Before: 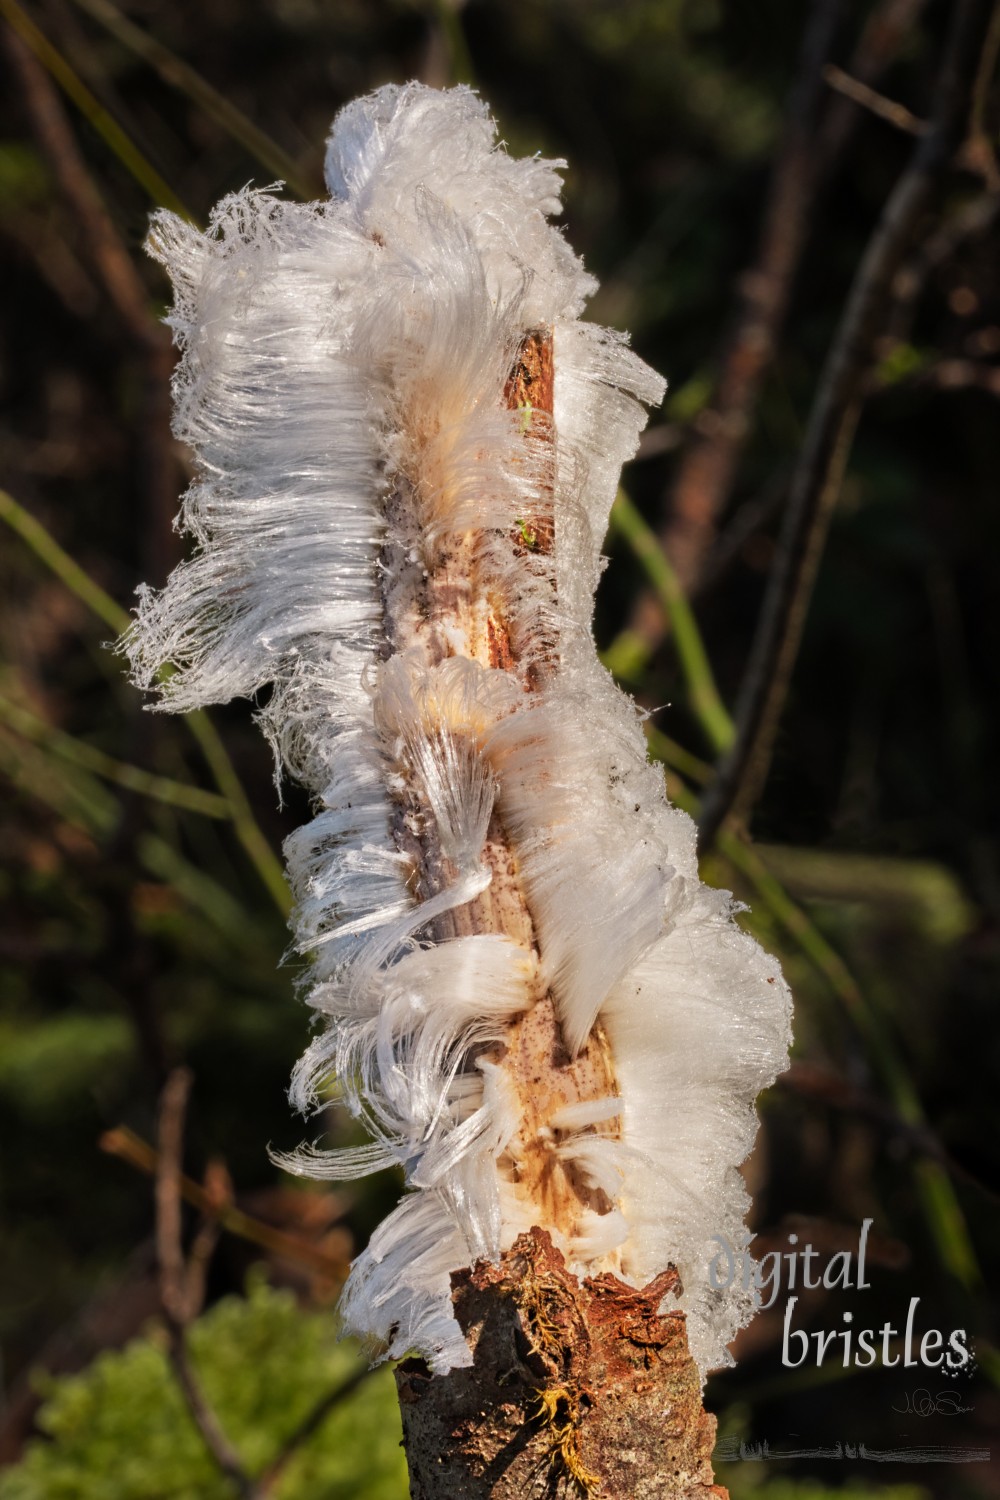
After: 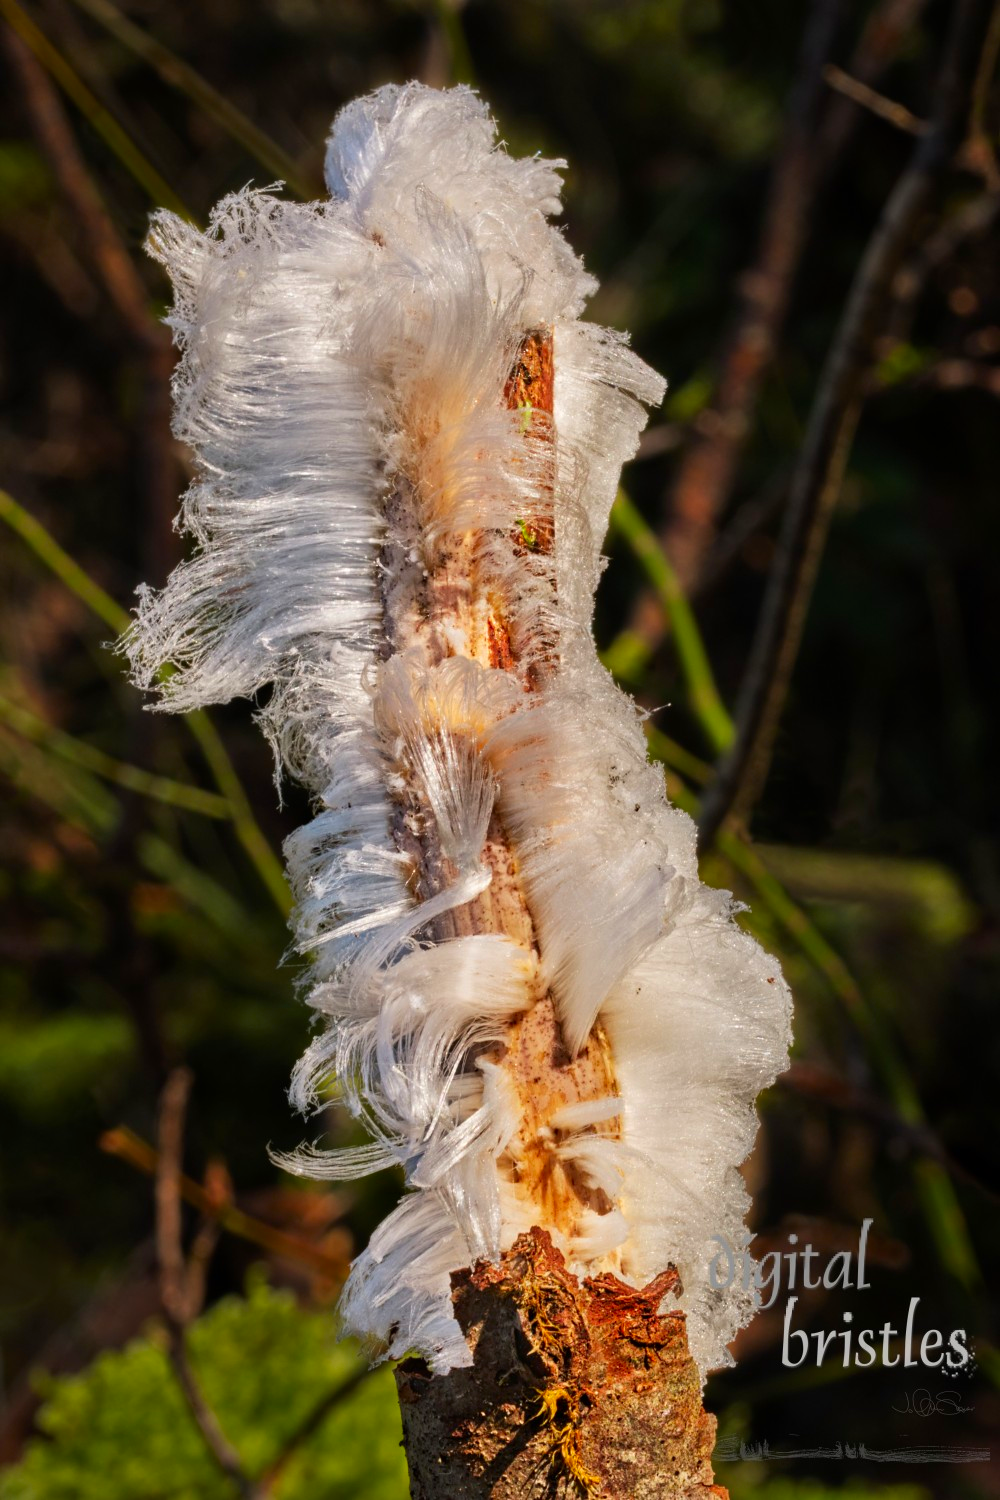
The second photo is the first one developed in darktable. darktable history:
contrast brightness saturation: brightness -0.02, saturation 0.352
